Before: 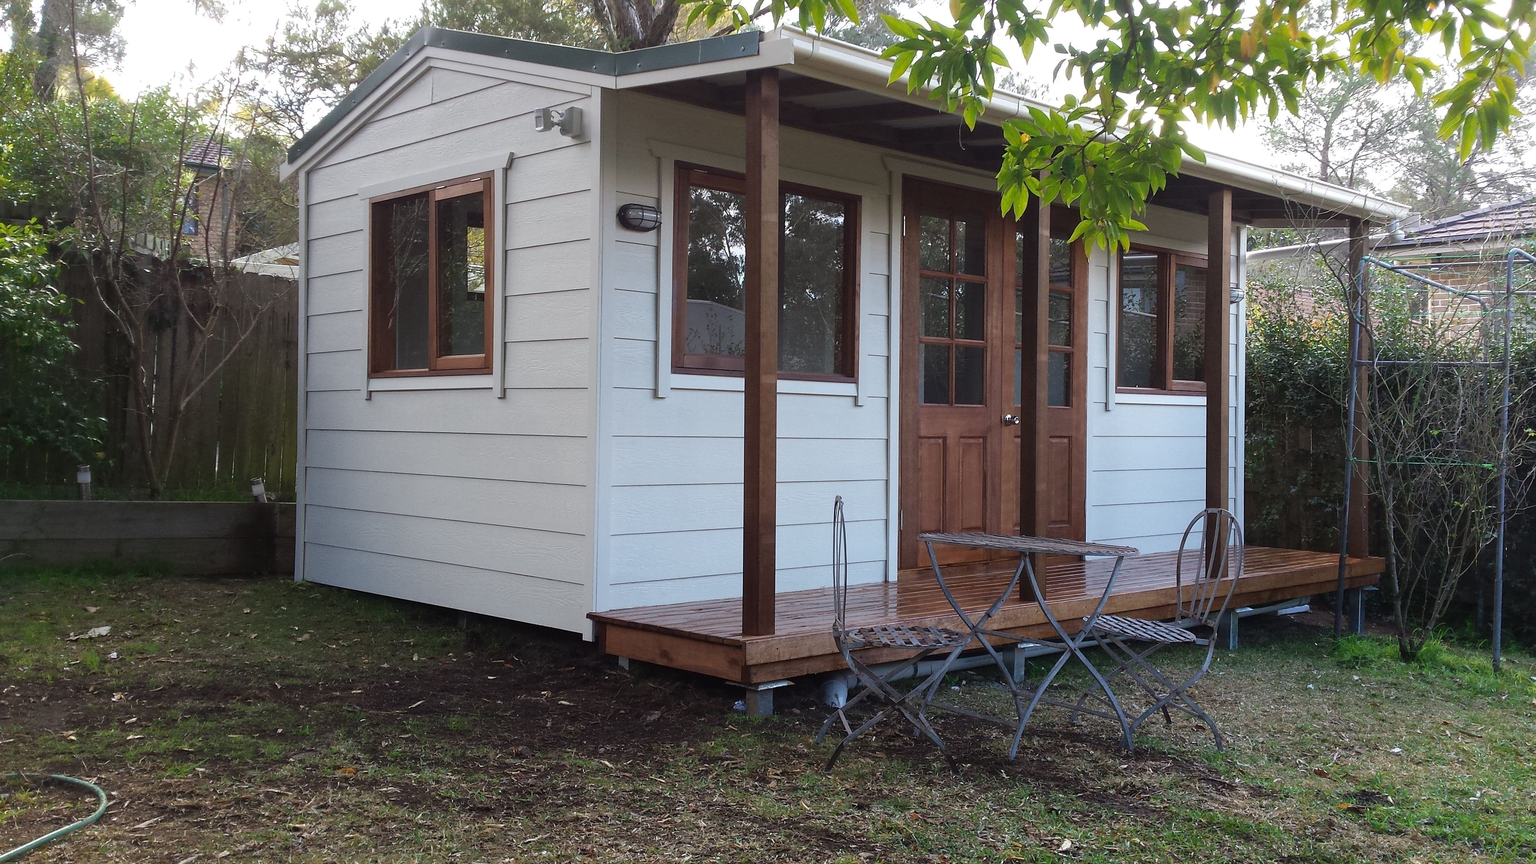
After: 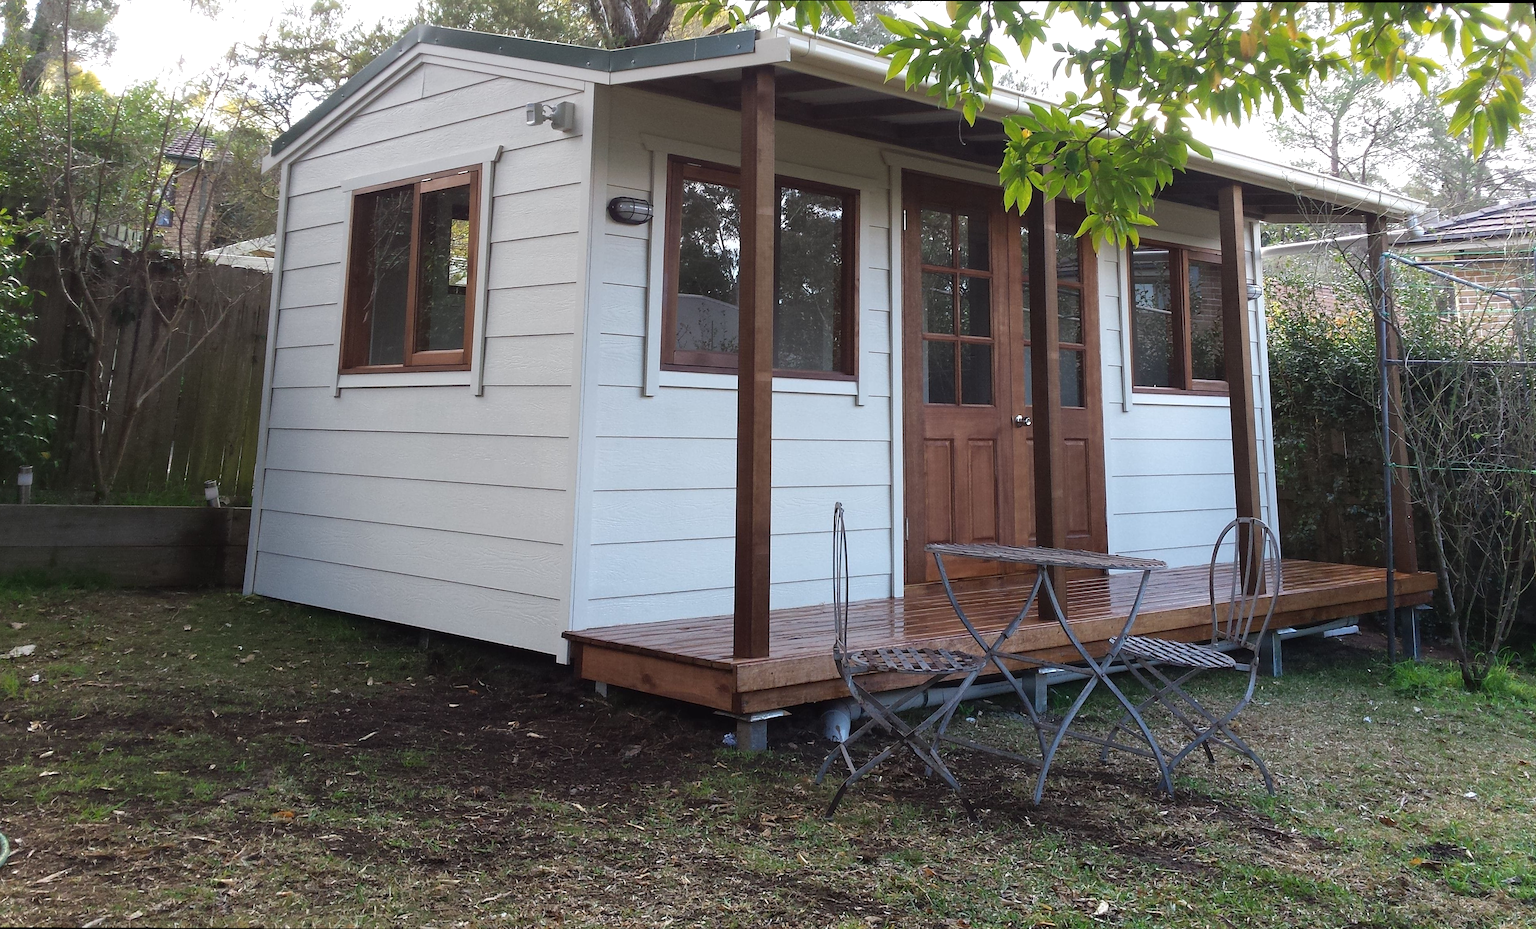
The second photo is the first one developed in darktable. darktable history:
exposure: exposure 0.178 EV, compensate exposure bias true, compensate highlight preservation false
contrast brightness saturation: saturation -0.05
rotate and perspective: rotation 0.215°, lens shift (vertical) -0.139, crop left 0.069, crop right 0.939, crop top 0.002, crop bottom 0.996
